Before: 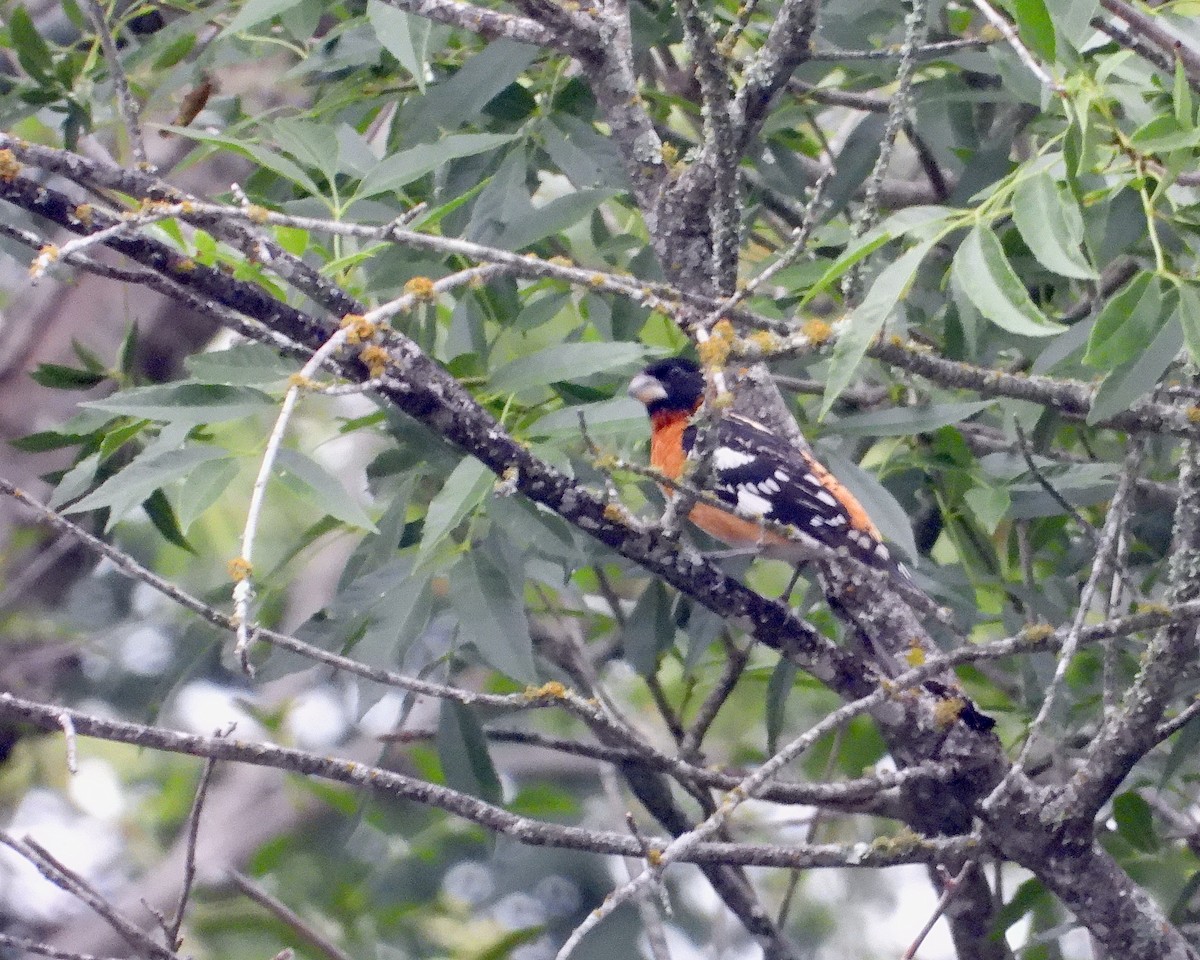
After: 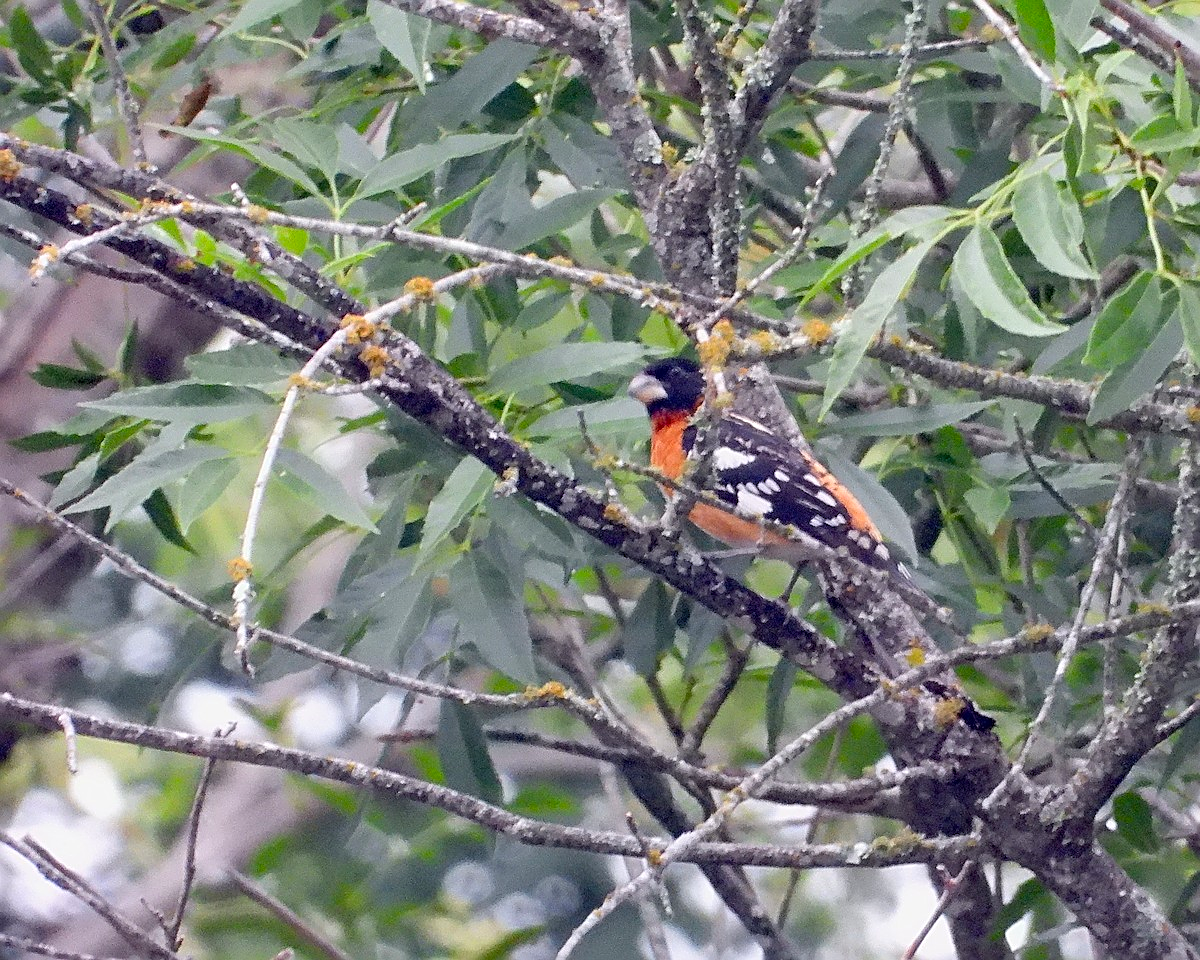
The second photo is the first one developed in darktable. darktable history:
sharpen: amount 0.592
